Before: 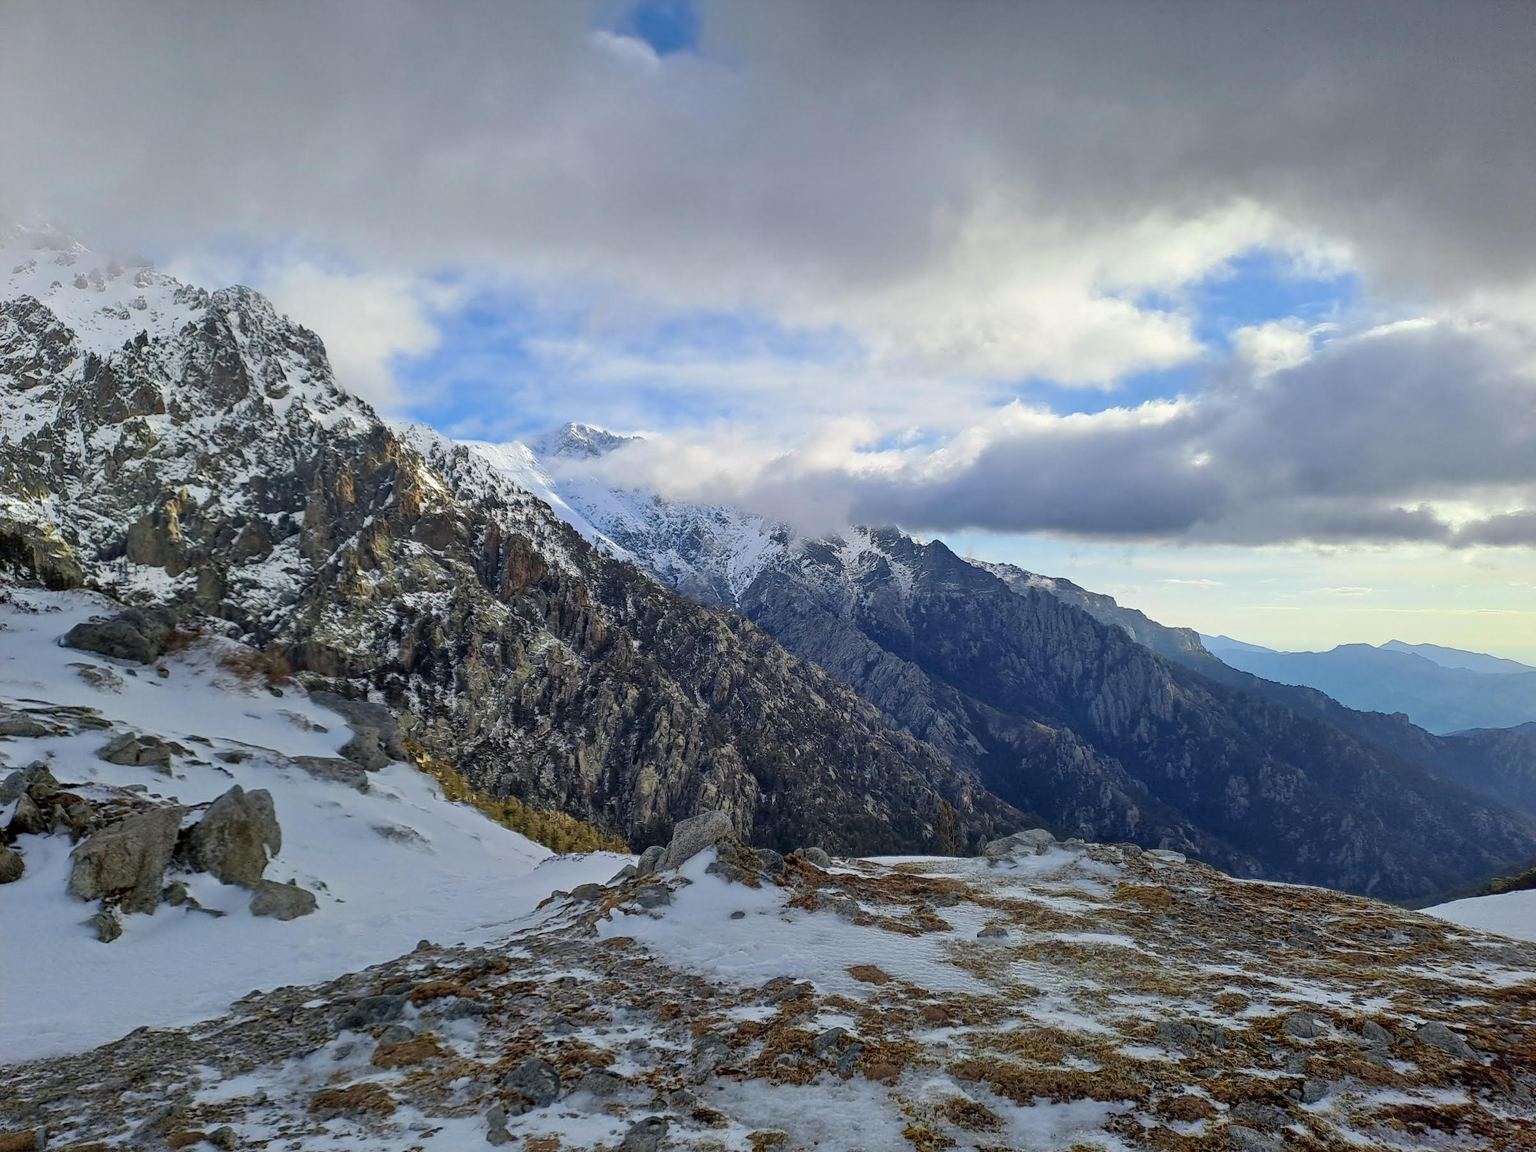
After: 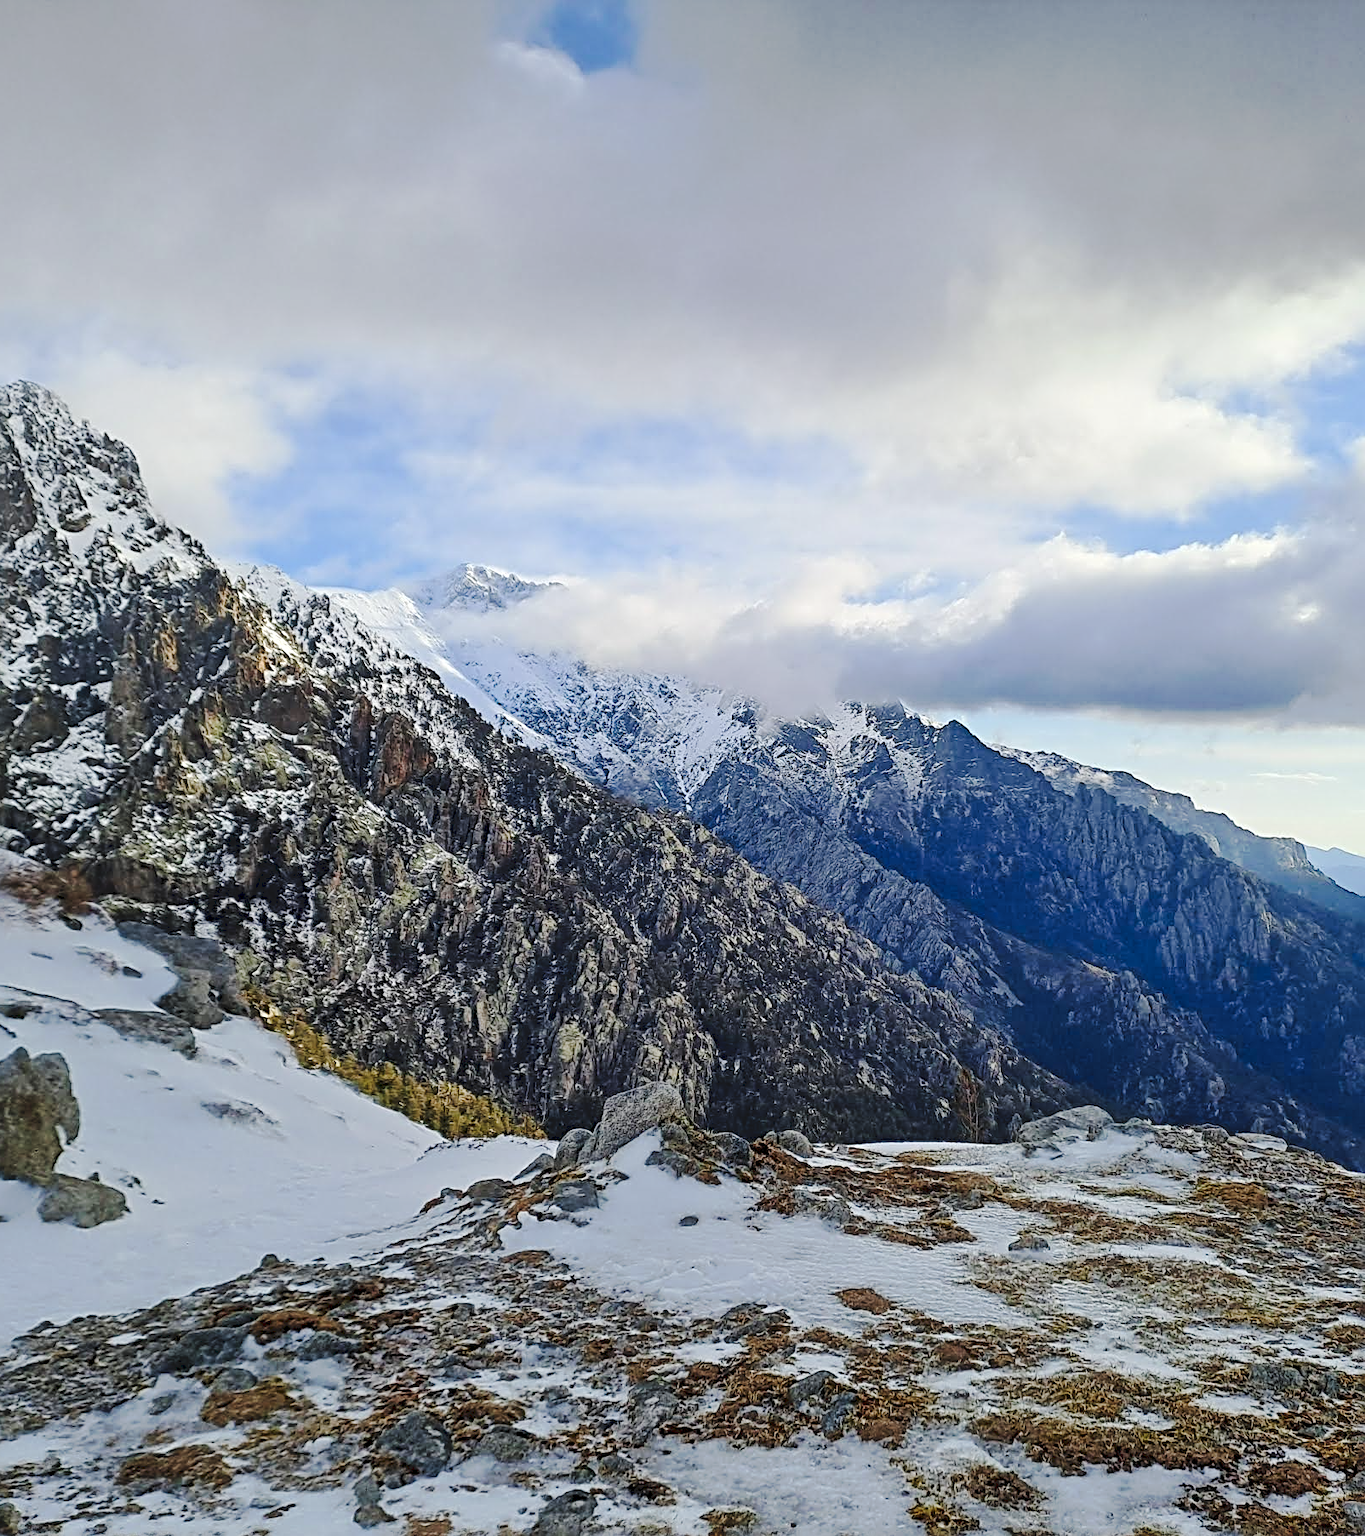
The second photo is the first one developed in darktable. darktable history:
tone curve: curves: ch0 [(0, 0) (0.003, 0.076) (0.011, 0.081) (0.025, 0.084) (0.044, 0.092) (0.069, 0.1) (0.1, 0.117) (0.136, 0.144) (0.177, 0.186) (0.224, 0.237) (0.277, 0.306) (0.335, 0.39) (0.399, 0.494) (0.468, 0.574) (0.543, 0.666) (0.623, 0.722) (0.709, 0.79) (0.801, 0.855) (0.898, 0.926) (1, 1)], preserve colors none
crop and rotate: left 14.436%, right 18.898%
sharpen: radius 4
